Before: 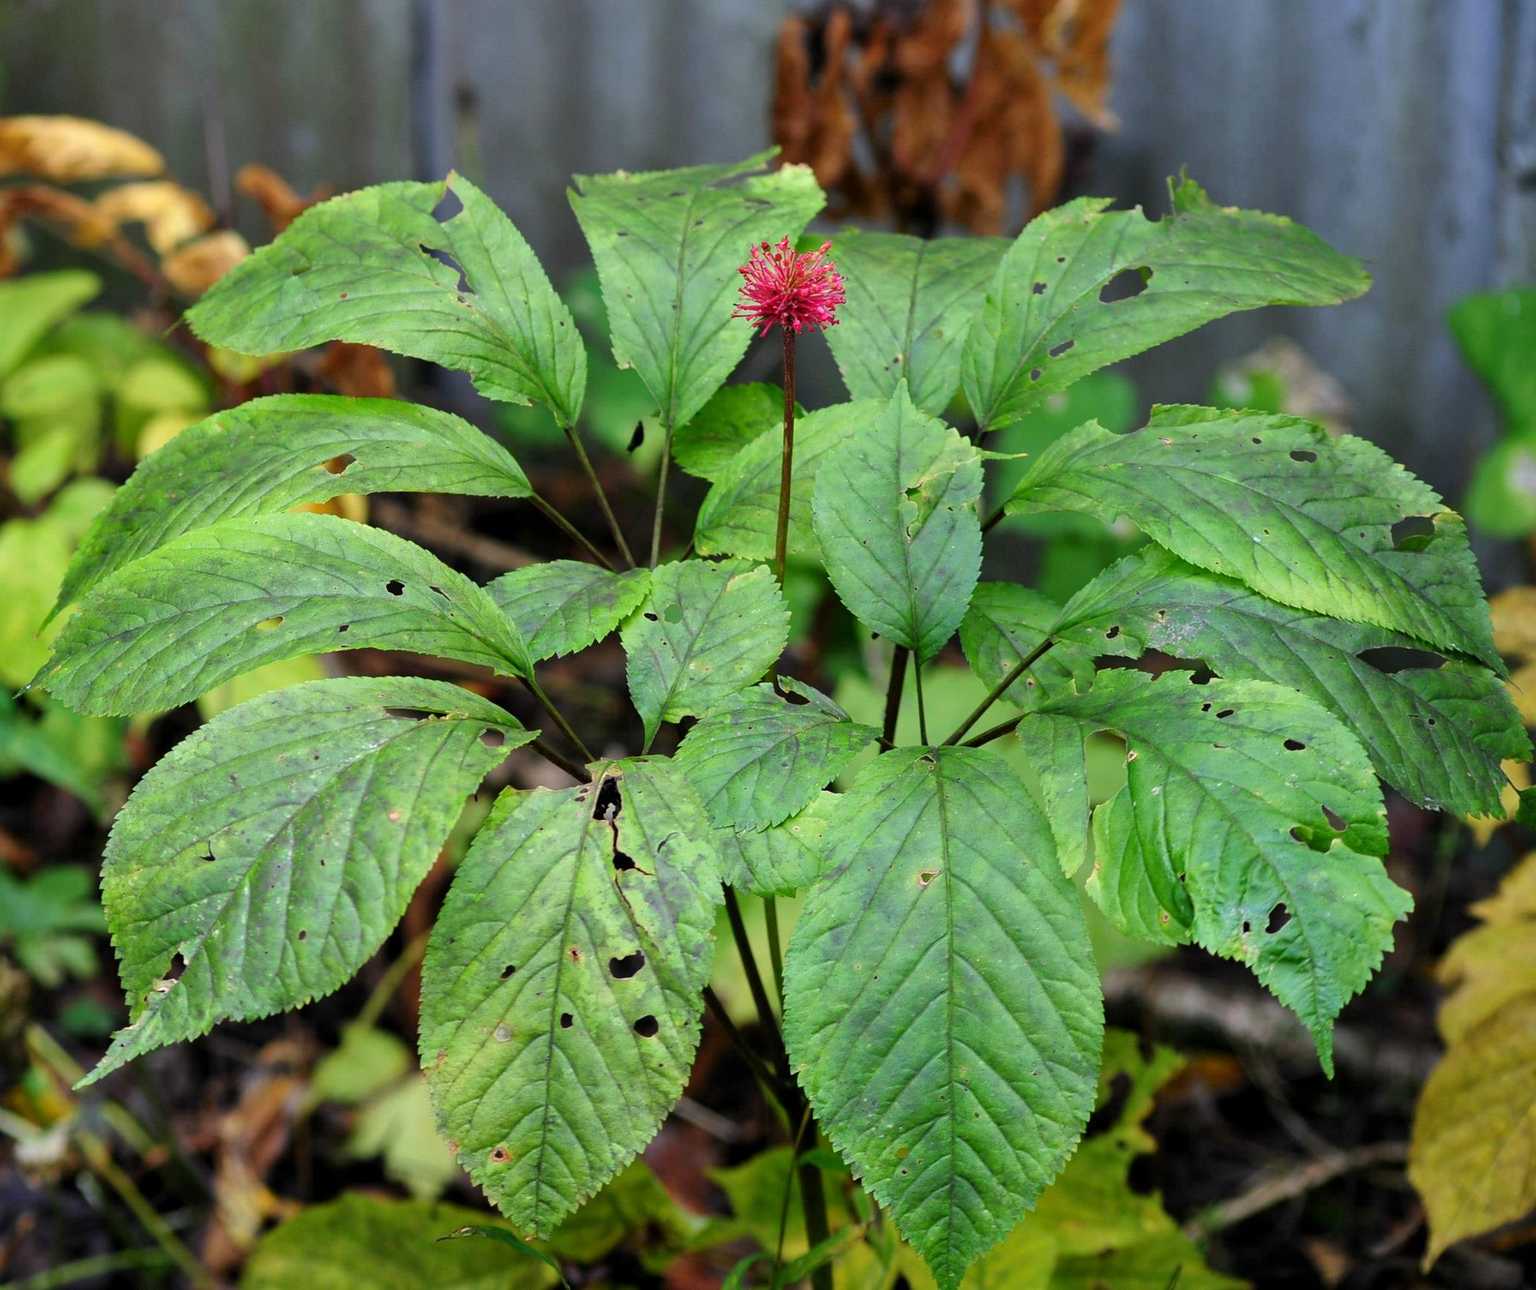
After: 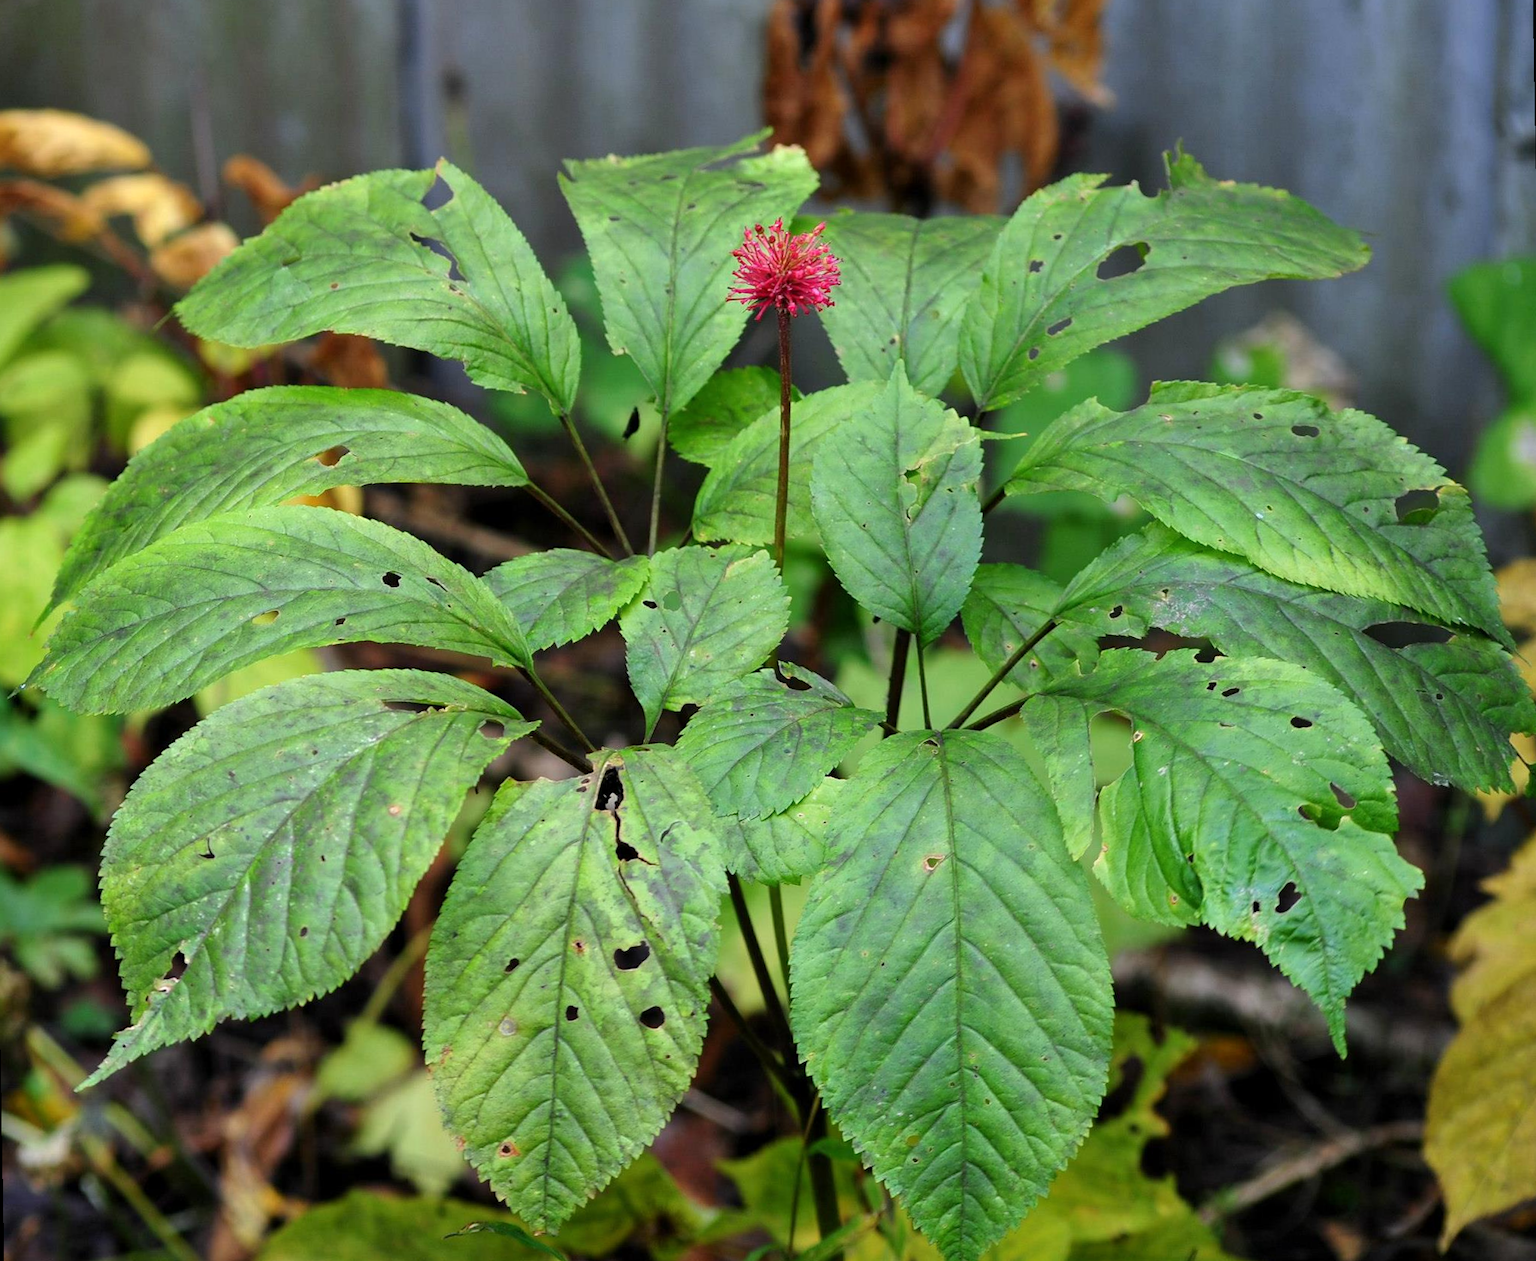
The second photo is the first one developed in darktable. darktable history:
shadows and highlights: shadows -10, white point adjustment 1.5, highlights 10
rotate and perspective: rotation -1°, crop left 0.011, crop right 0.989, crop top 0.025, crop bottom 0.975
